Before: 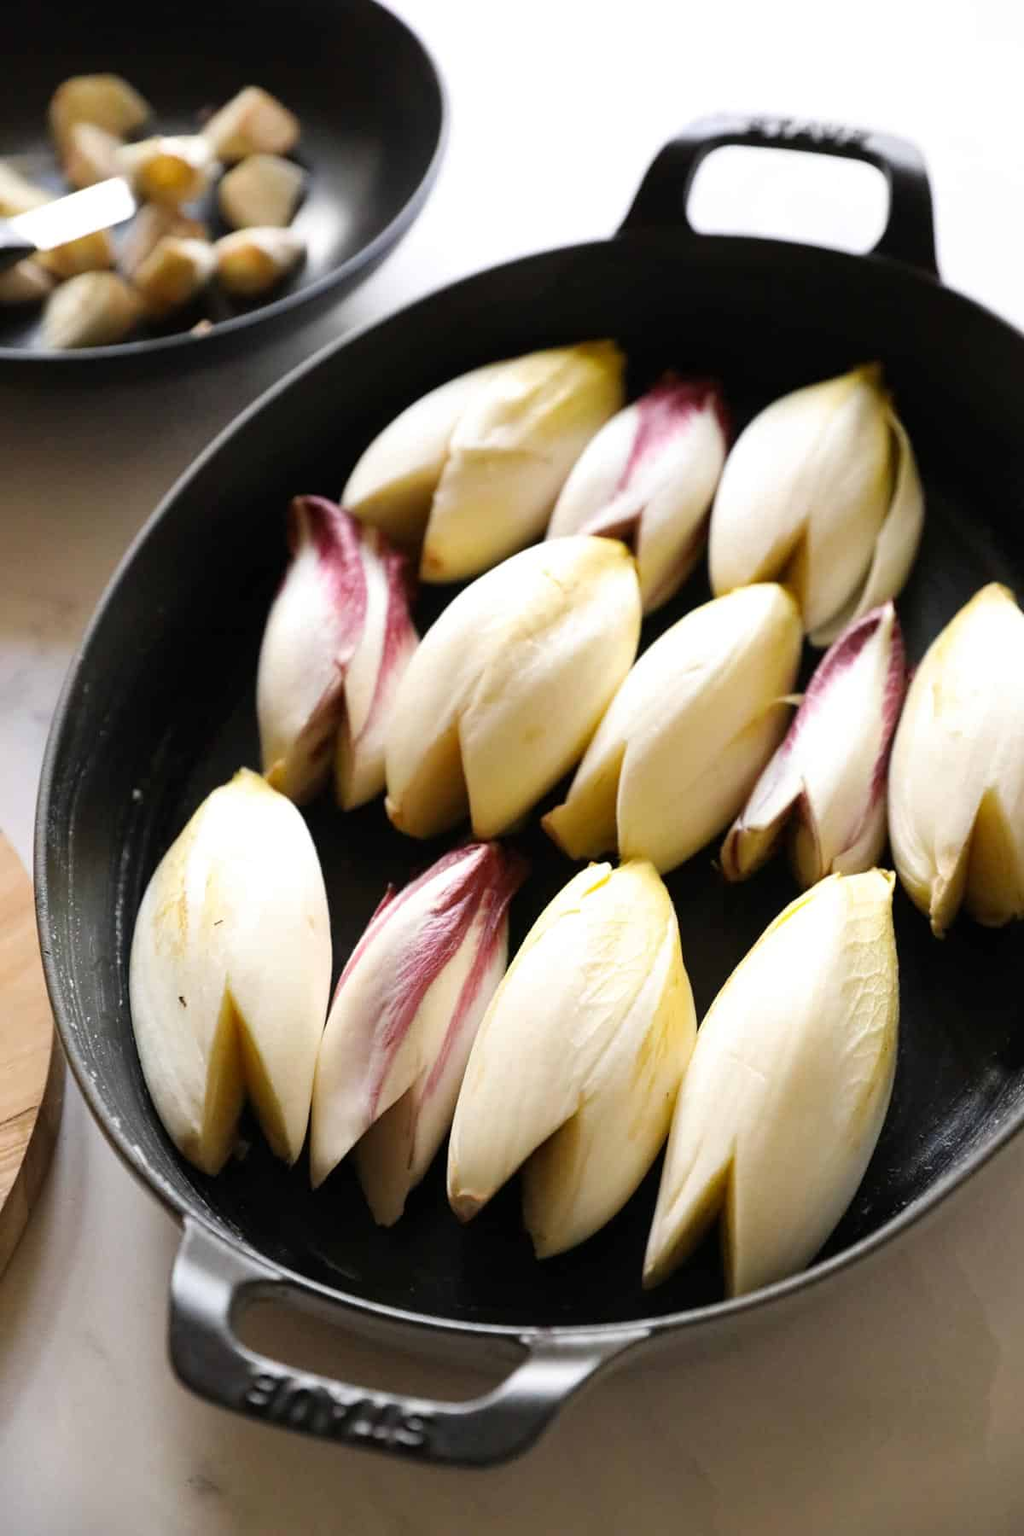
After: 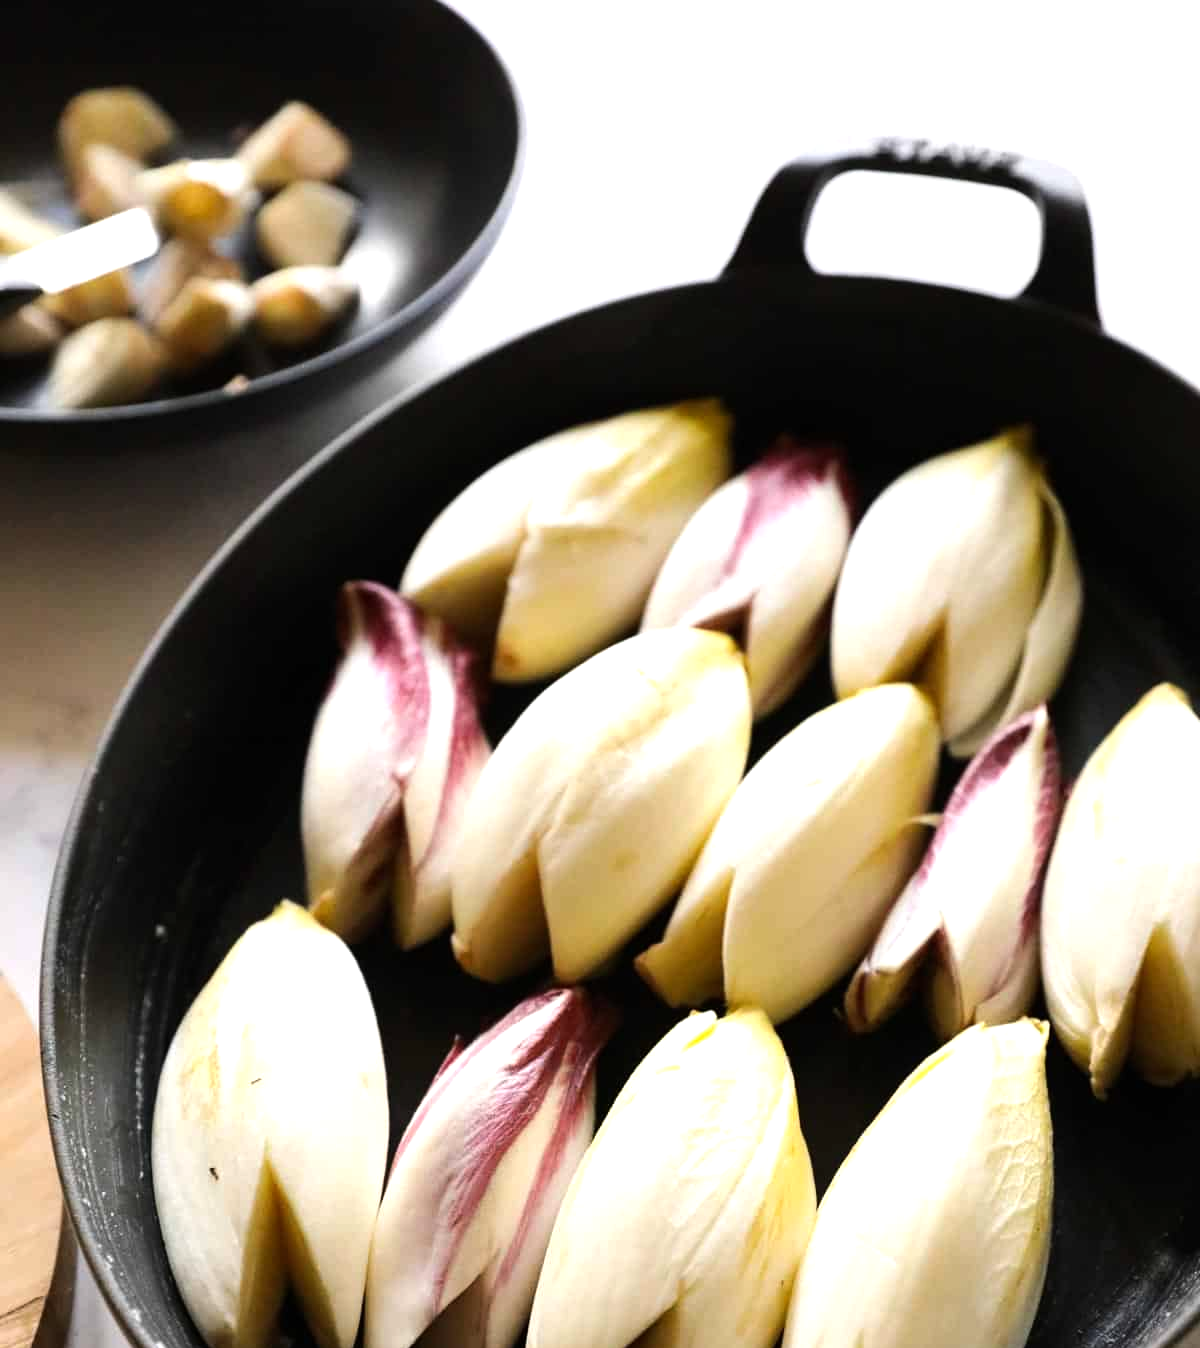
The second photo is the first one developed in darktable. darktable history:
tone equalizer: -8 EV -0.417 EV, -7 EV -0.389 EV, -6 EV -0.333 EV, -5 EV -0.222 EV, -3 EV 0.222 EV, -2 EV 0.333 EV, -1 EV 0.389 EV, +0 EV 0.417 EV, edges refinement/feathering 500, mask exposure compensation -1.57 EV, preserve details no
crop: bottom 24.967%
